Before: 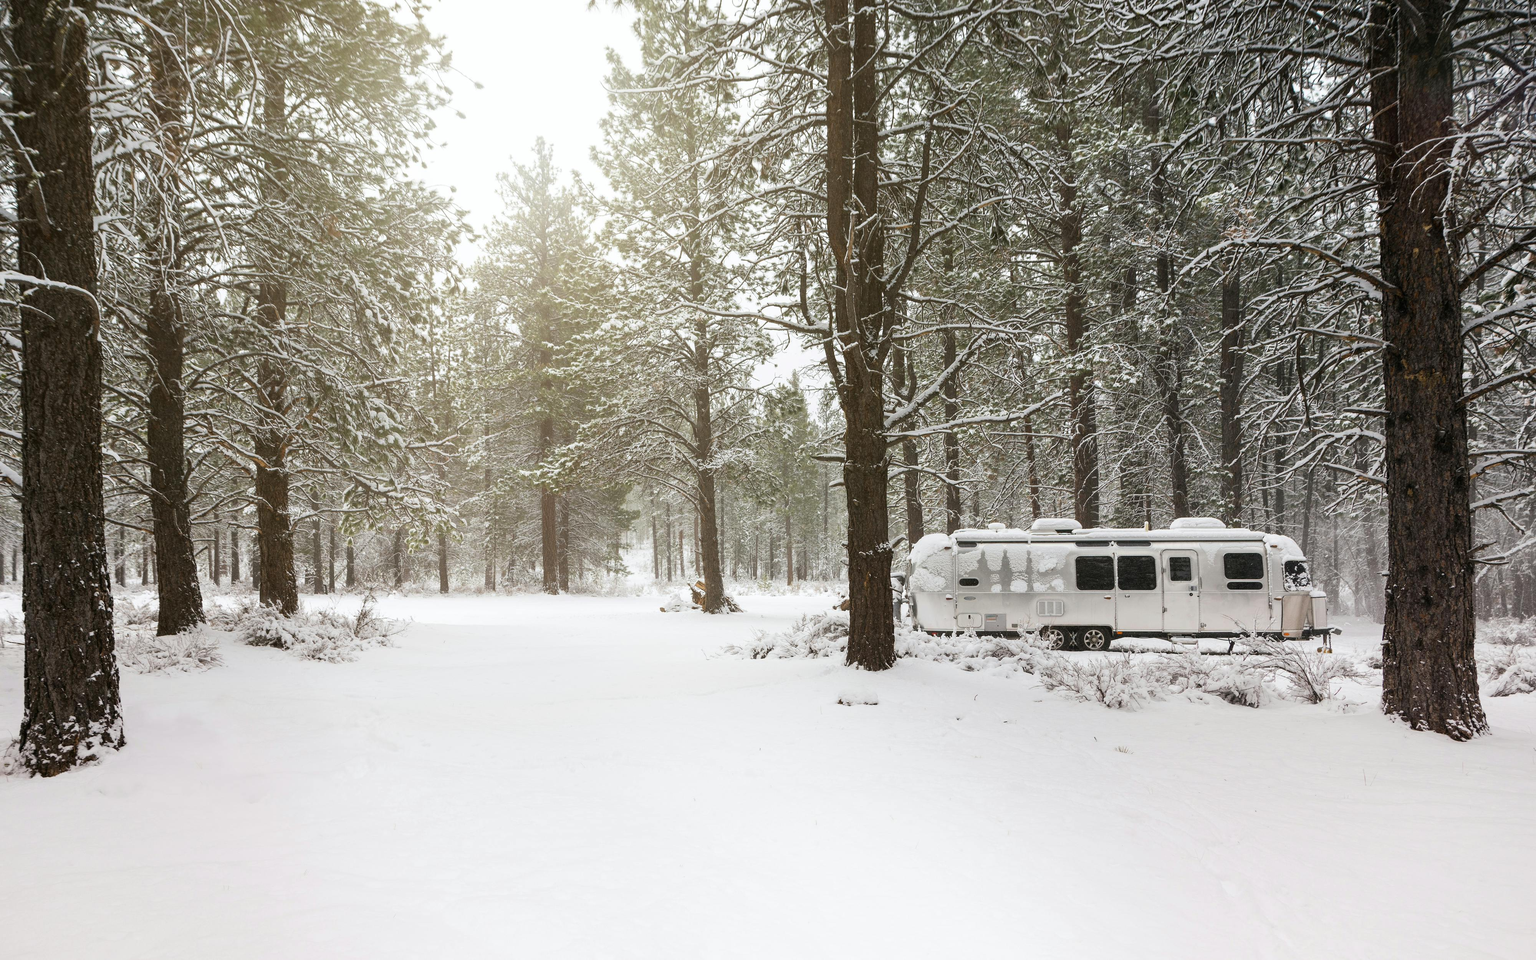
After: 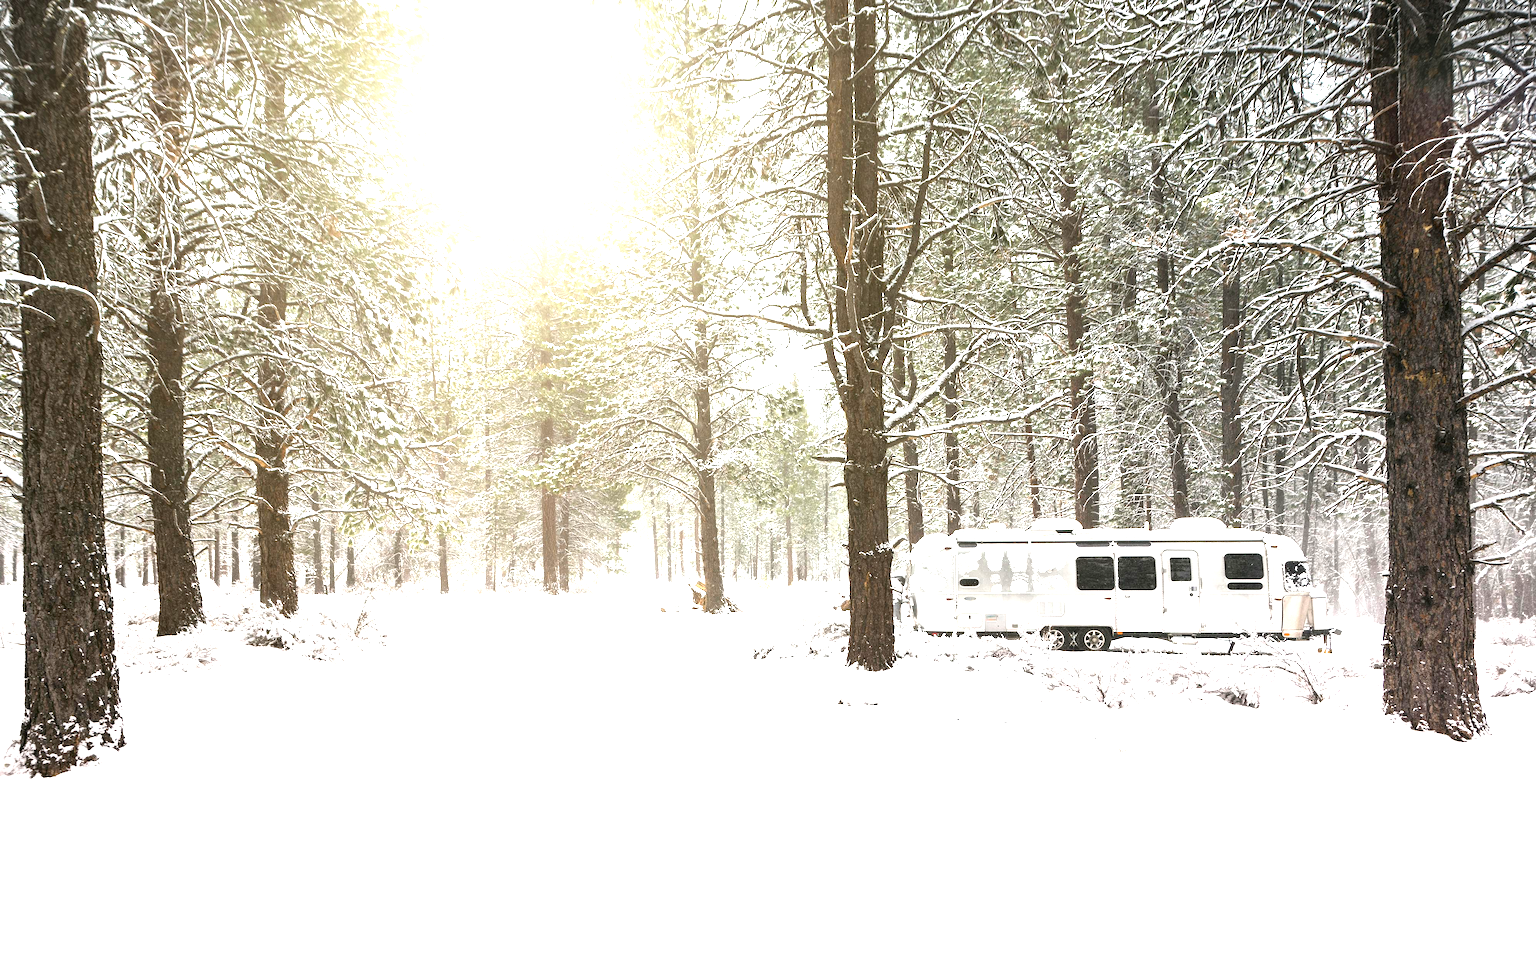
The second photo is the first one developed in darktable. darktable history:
exposure: black level correction 0, exposure 1.5 EV, compensate exposure bias true, compensate highlight preservation false
rotate and perspective: crop left 0, crop top 0
vignetting: fall-off start 100%, brightness -0.282, width/height ratio 1.31
